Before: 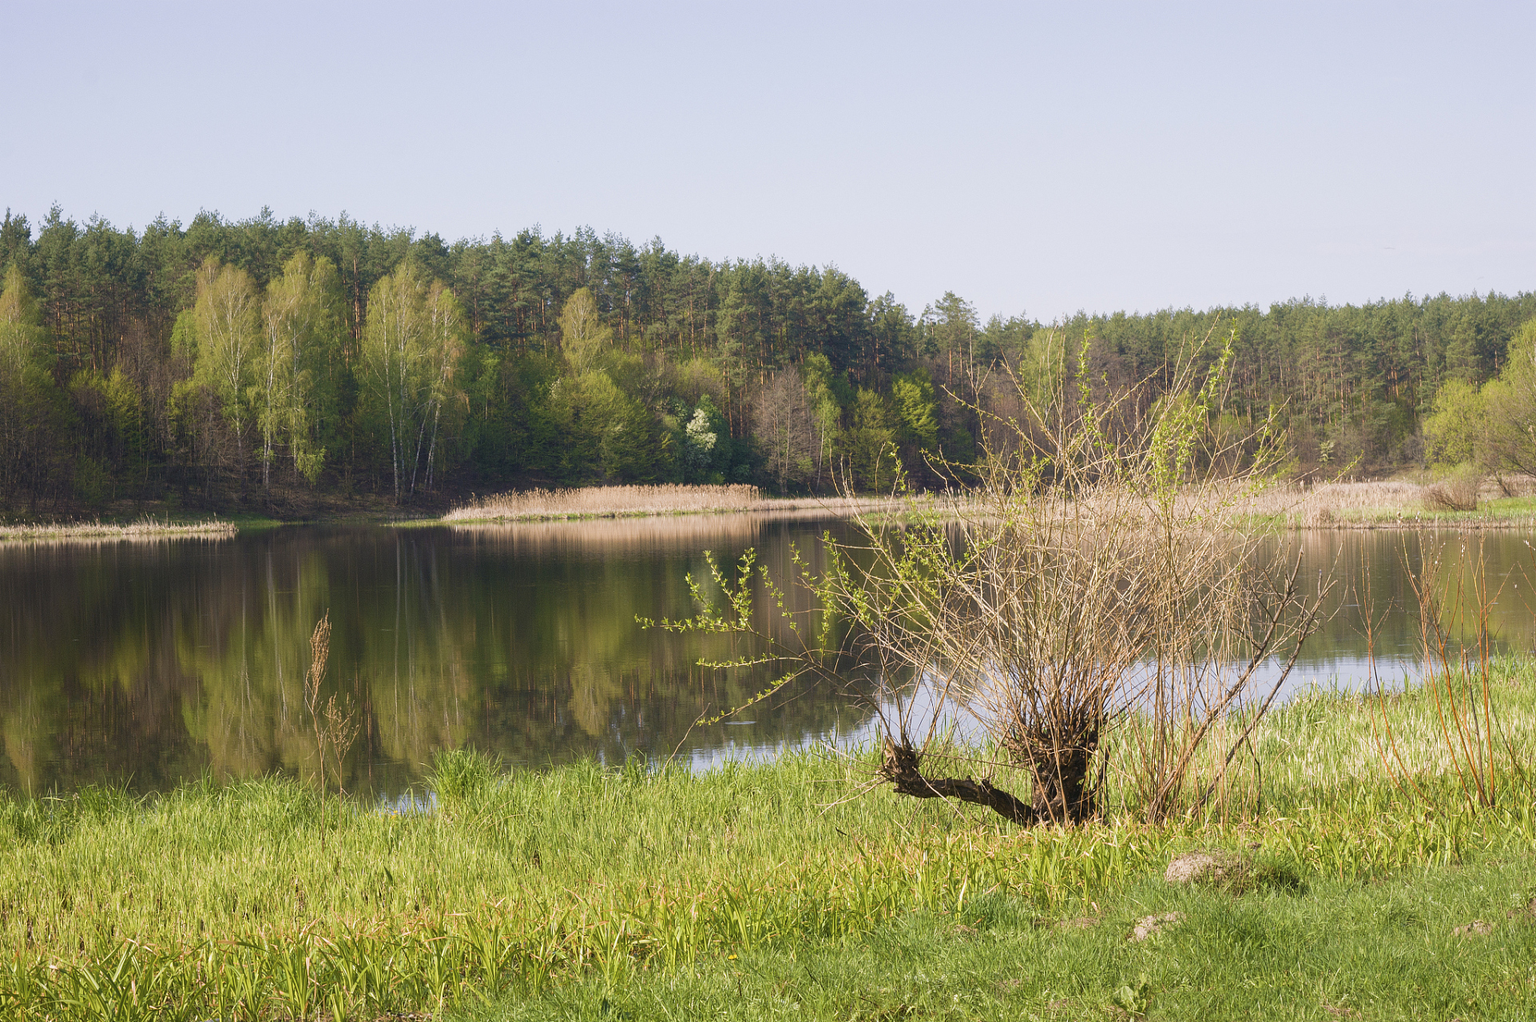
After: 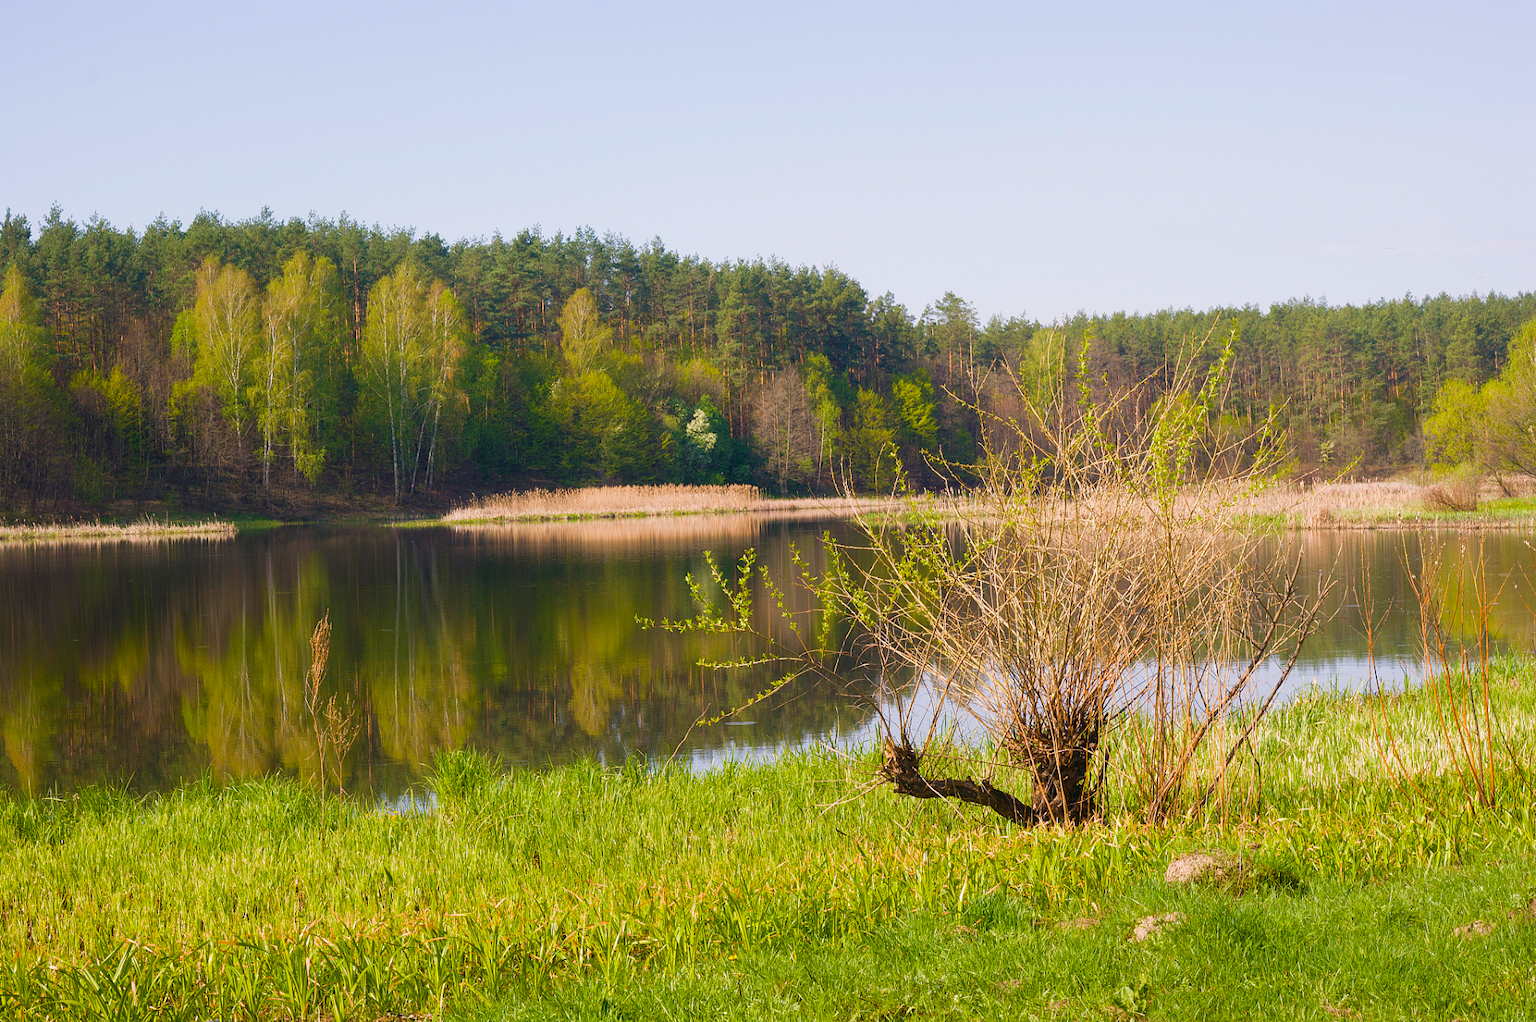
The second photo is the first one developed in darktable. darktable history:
color balance rgb: perceptual saturation grading › global saturation 30.629%
